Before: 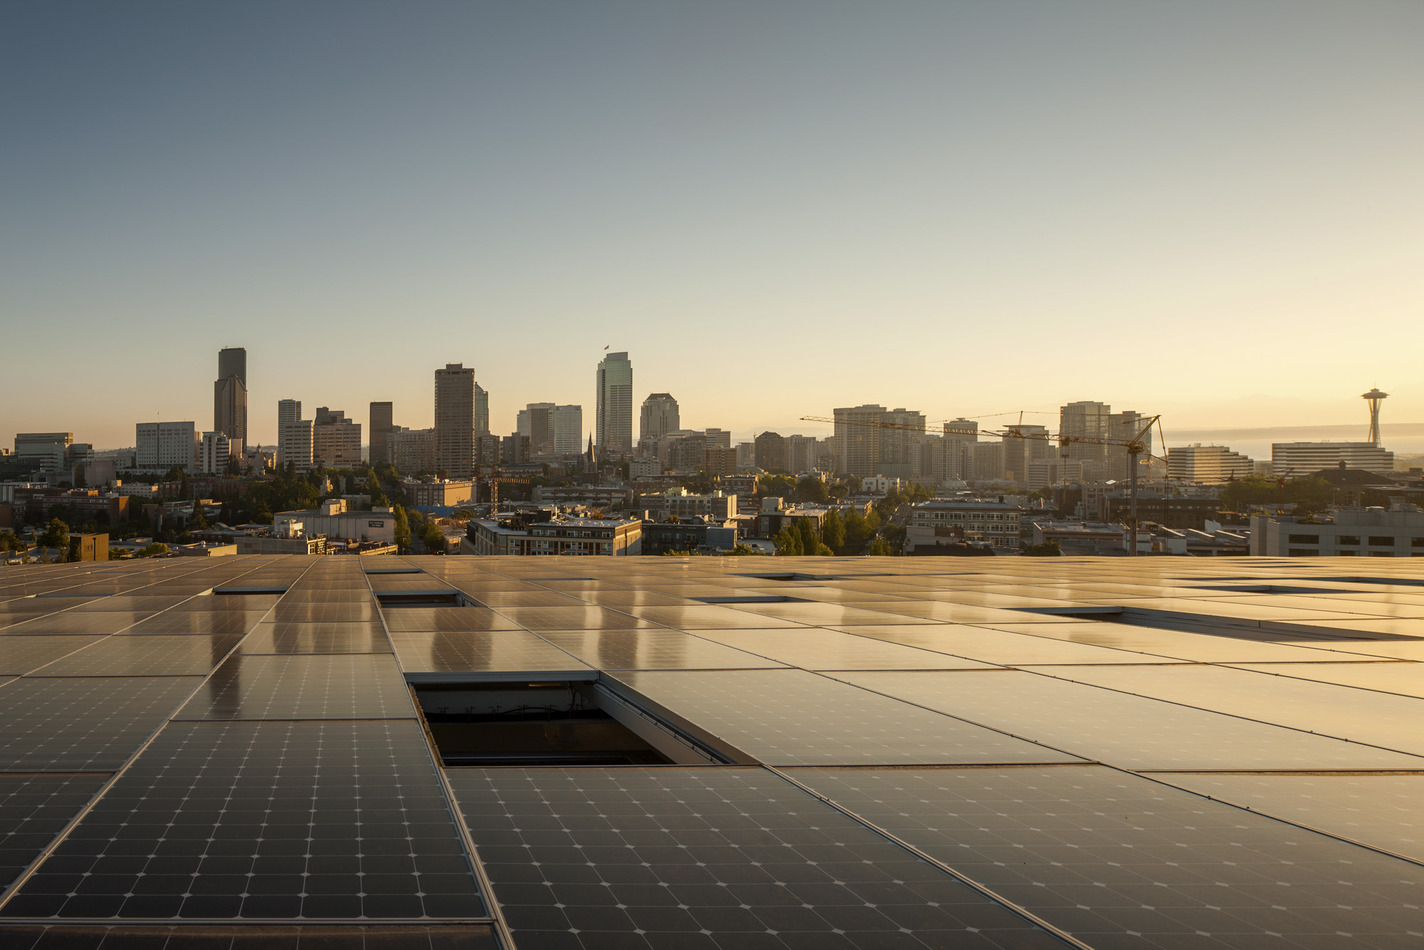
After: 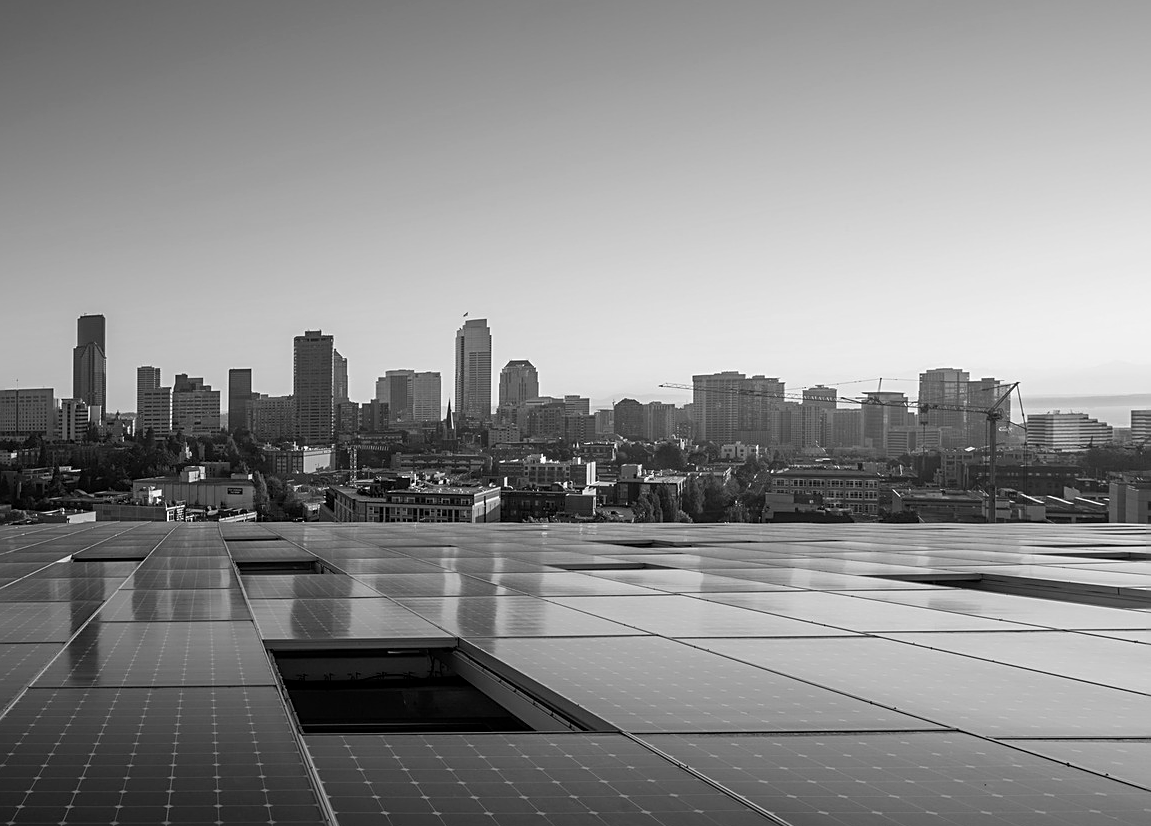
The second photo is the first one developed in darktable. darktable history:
crop: left 9.929%, top 3.475%, right 9.188%, bottom 9.529%
sharpen: on, module defaults
monochrome: on, module defaults
